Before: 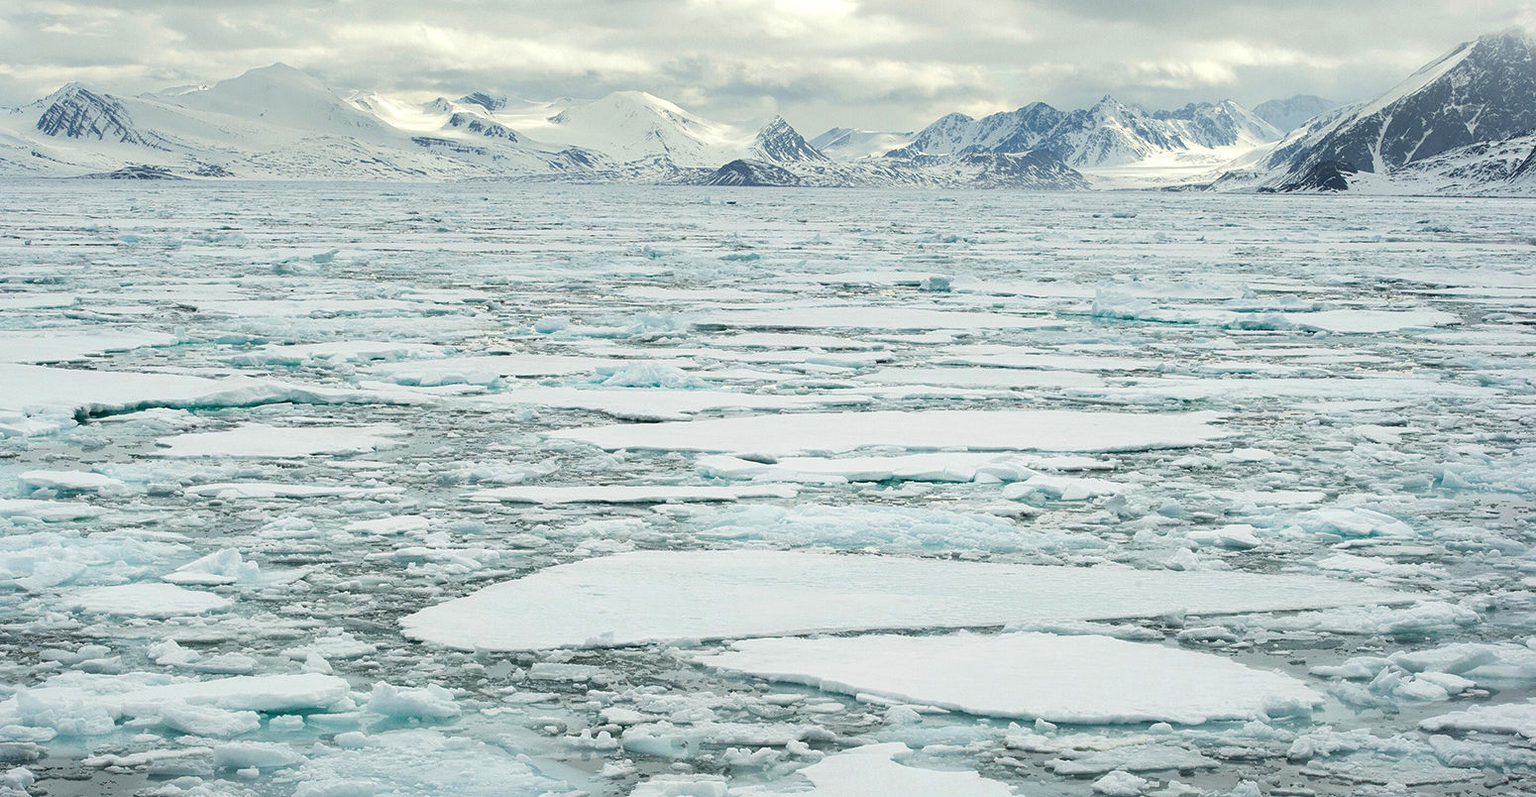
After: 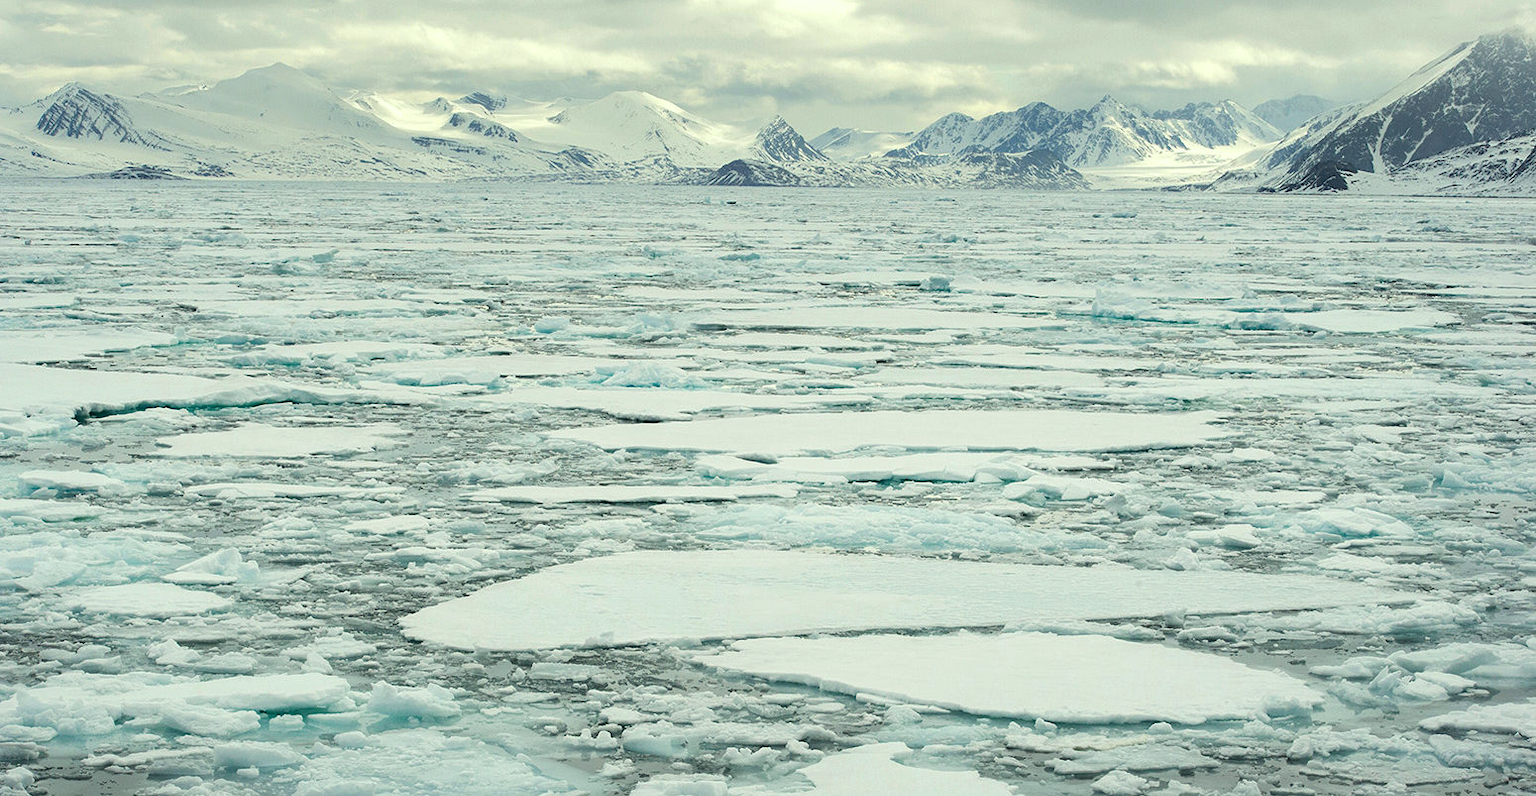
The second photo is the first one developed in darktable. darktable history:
color correction: highlights a* -4.37, highlights b* 6.68
